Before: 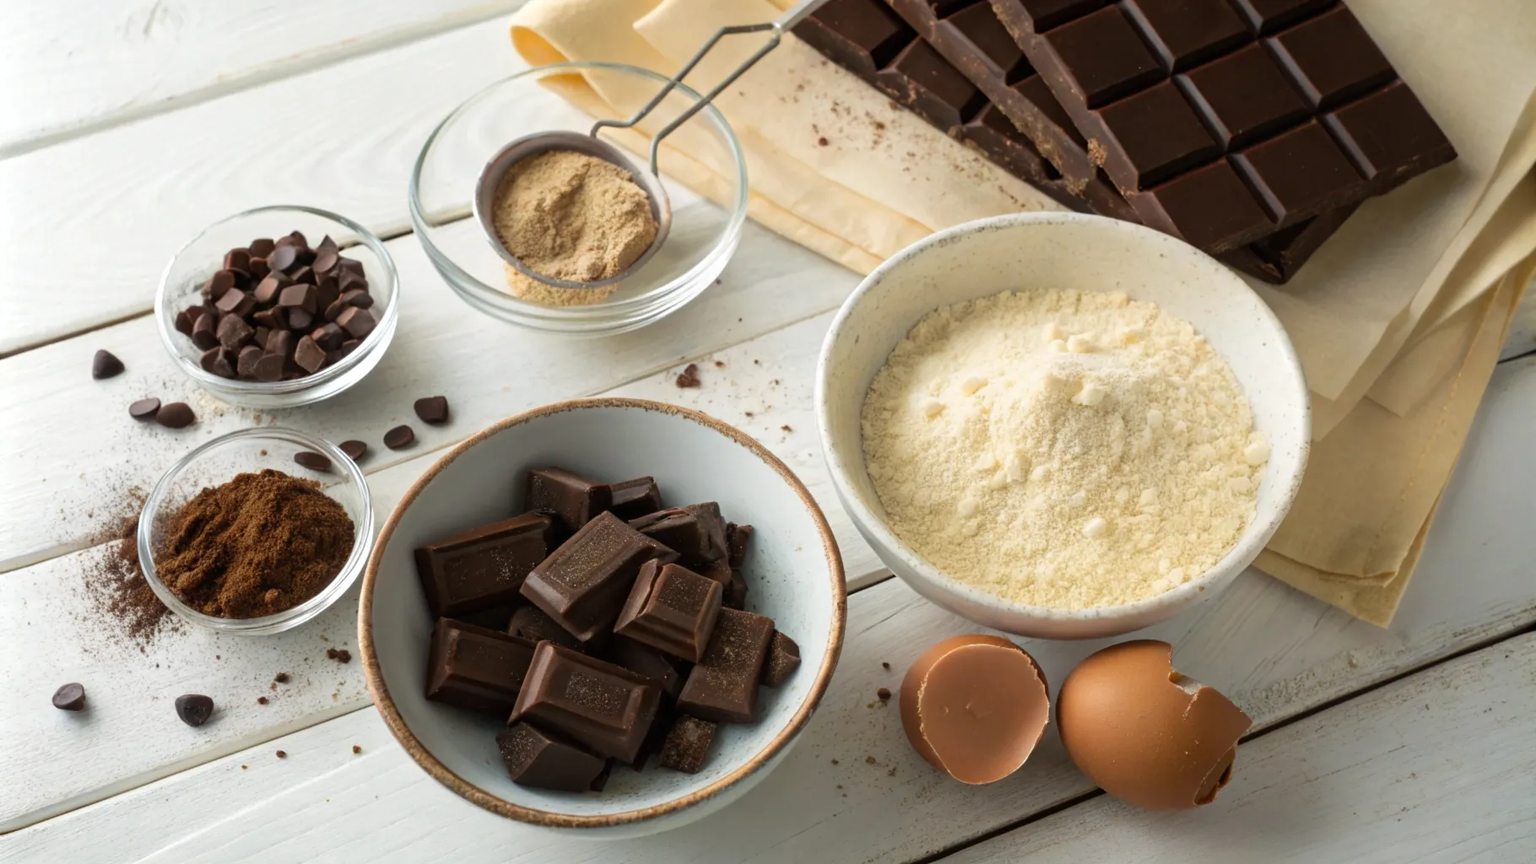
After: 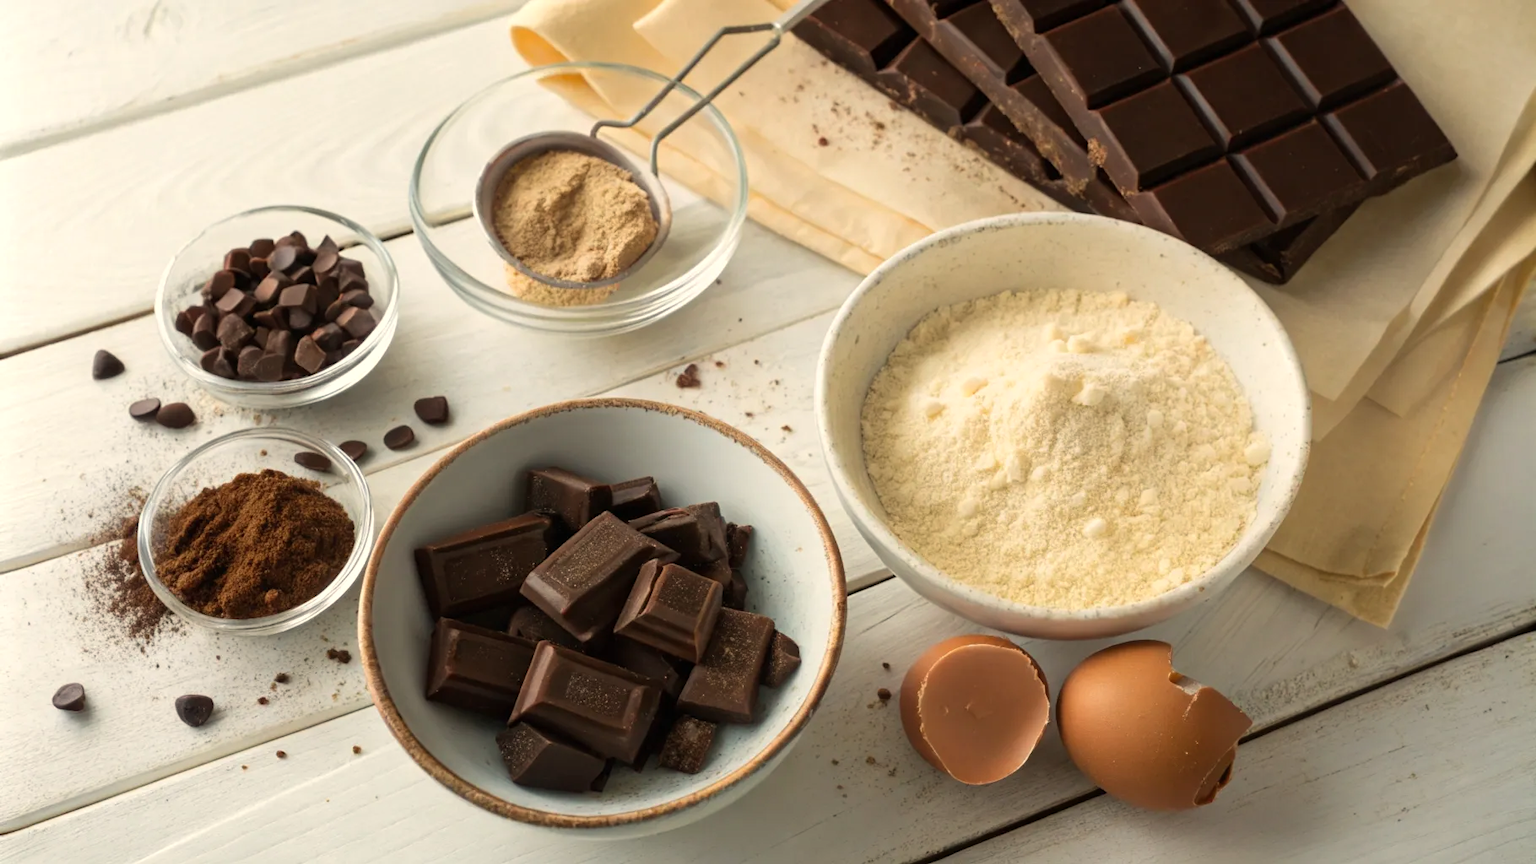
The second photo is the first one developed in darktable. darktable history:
tone equalizer: on, module defaults
white balance: red 1.045, blue 0.932
